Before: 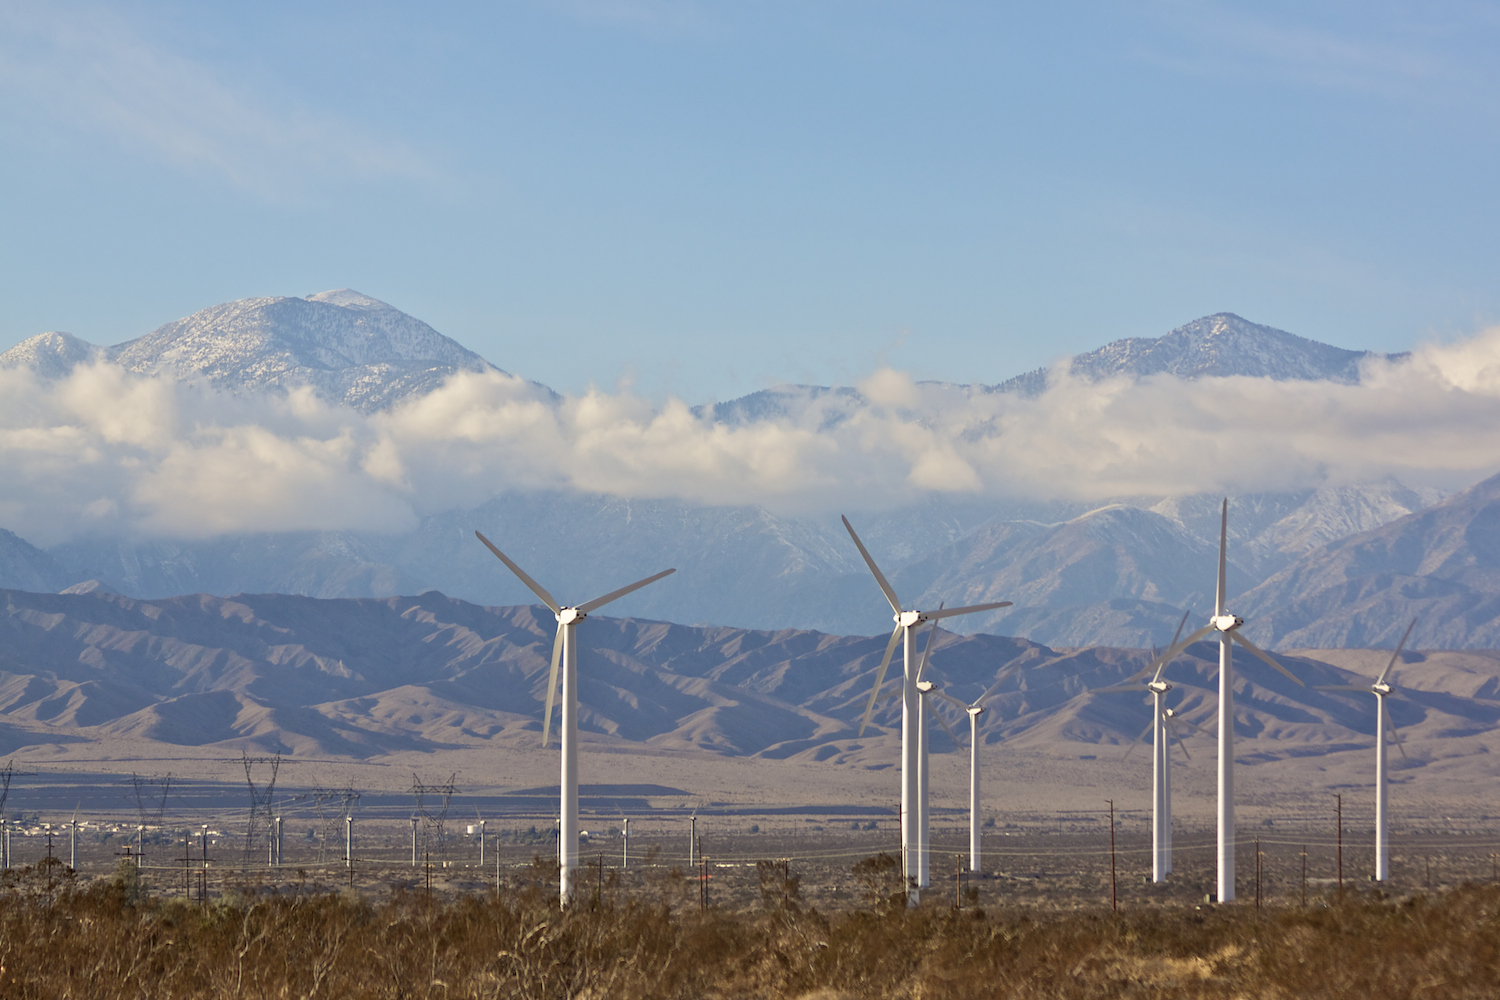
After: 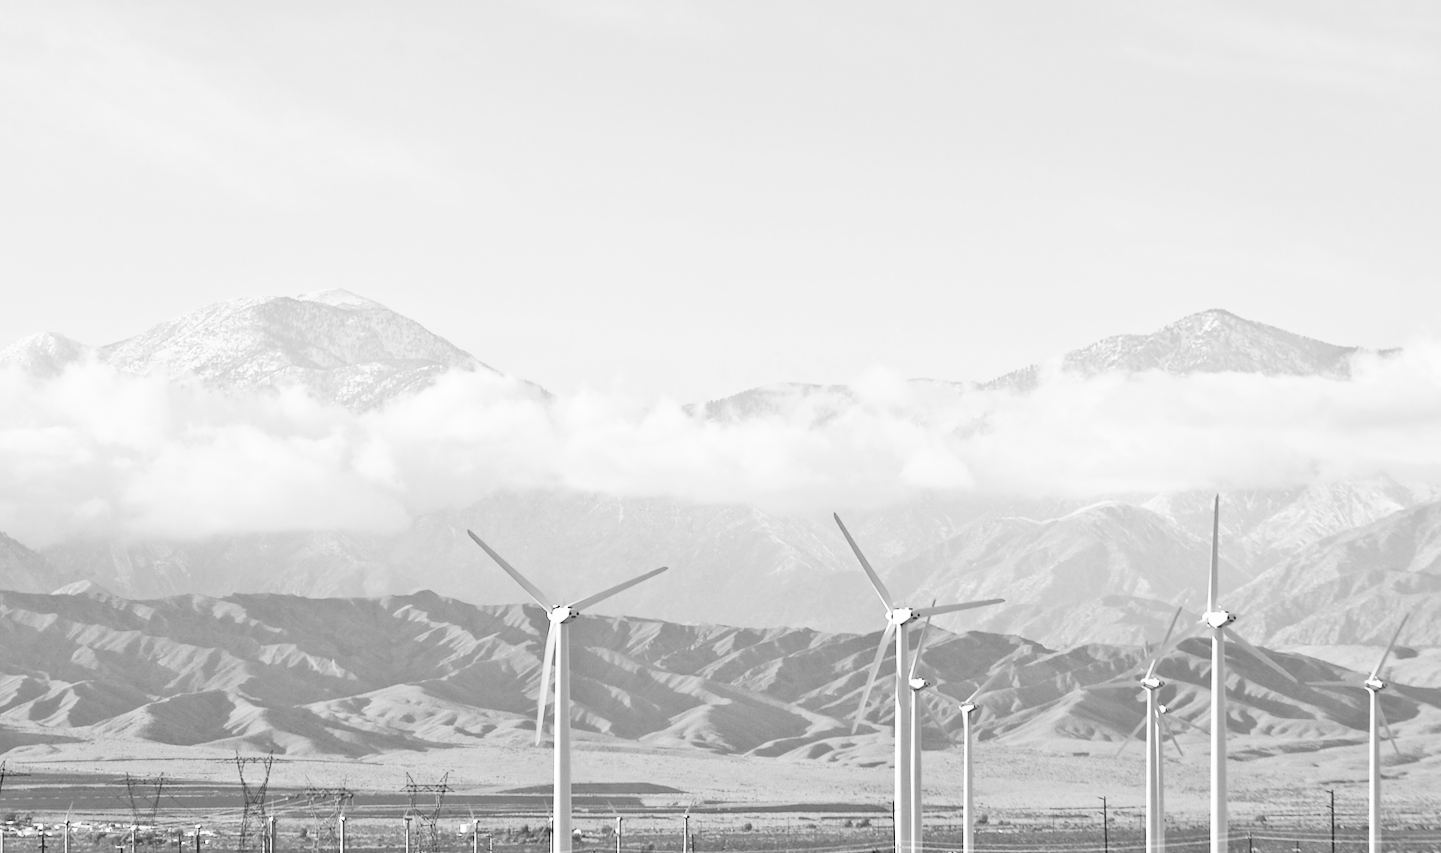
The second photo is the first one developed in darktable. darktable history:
monochrome: on, module defaults
color correction: highlights a* -10.04, highlights b* -10.37
crop and rotate: angle 0.2°, left 0.275%, right 3.127%, bottom 14.18%
base curve: curves: ch0 [(0, 0) (0.007, 0.004) (0.027, 0.03) (0.046, 0.07) (0.207, 0.54) (0.442, 0.872) (0.673, 0.972) (1, 1)], preserve colors none
